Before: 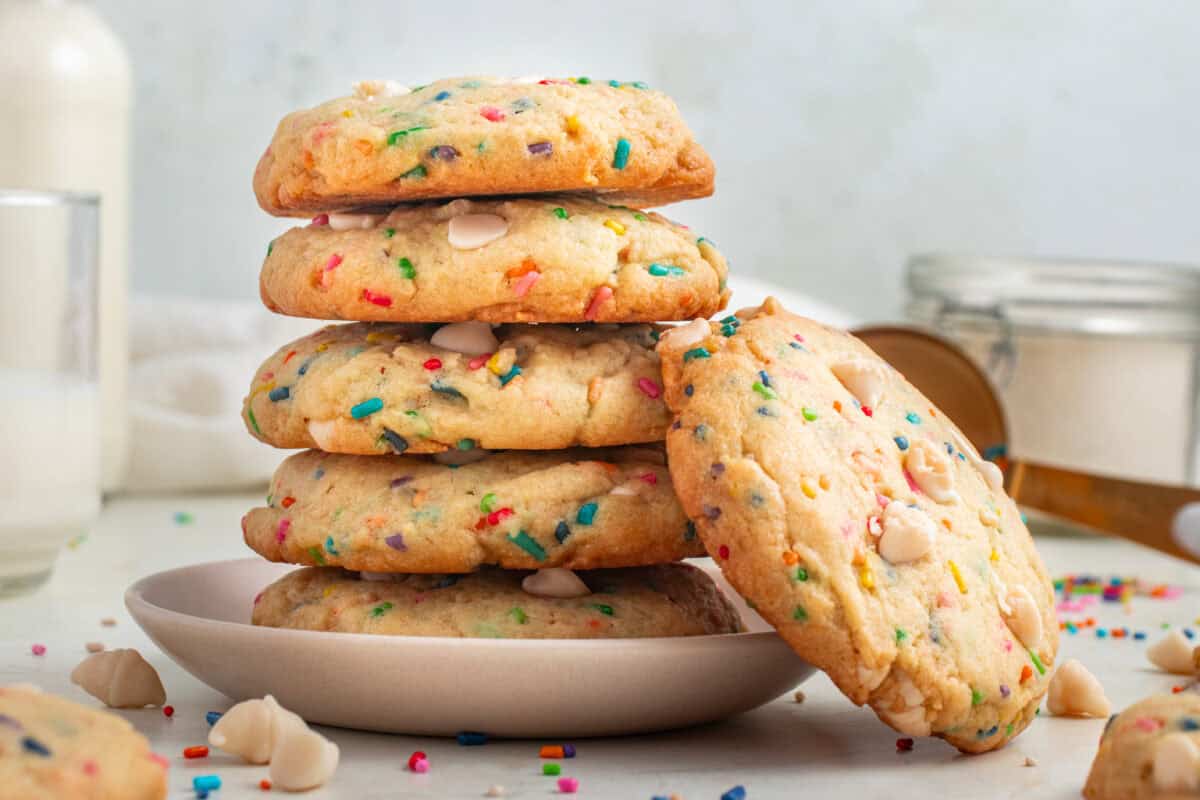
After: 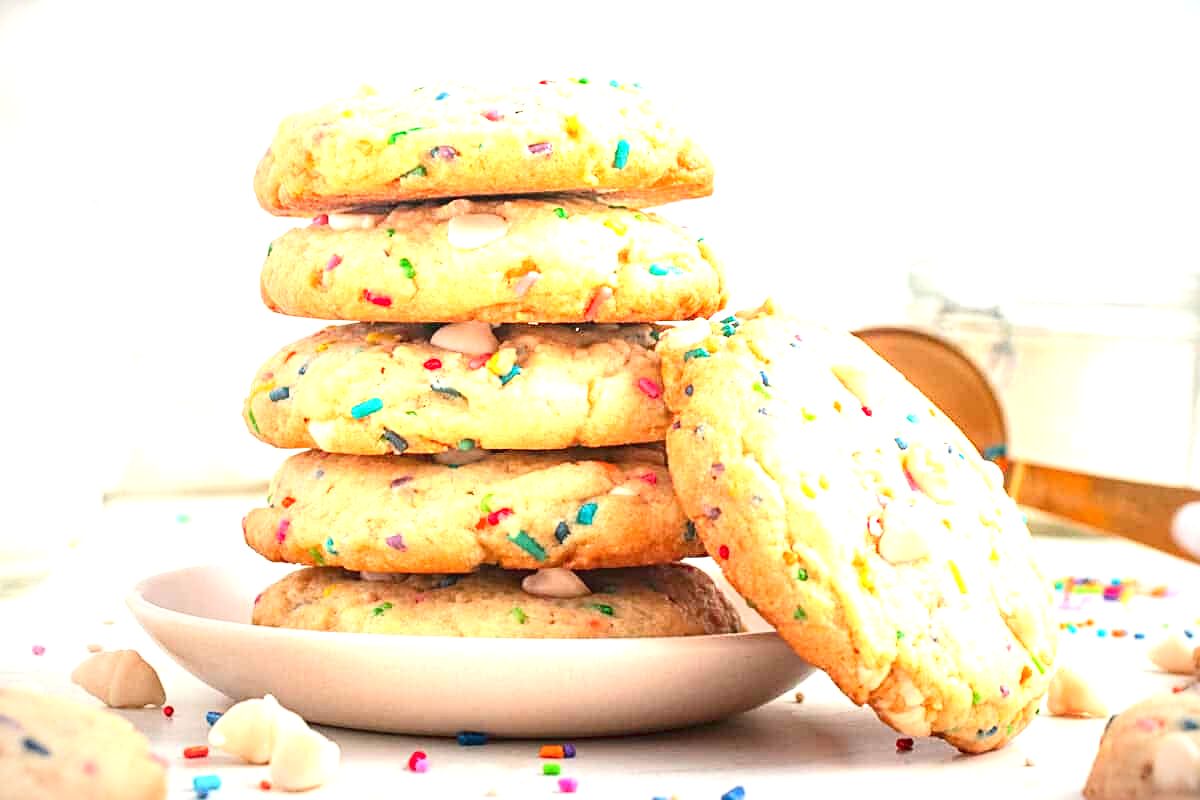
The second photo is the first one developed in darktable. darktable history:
sharpen: on, module defaults
exposure: black level correction 0, exposure 1.466 EV, compensate highlight preservation false
vignetting: fall-off start 99.7%, width/height ratio 1.321
tone curve: curves: ch0 [(0, 0.028) (0.138, 0.156) (0.468, 0.516) (0.754, 0.823) (1, 1)], color space Lab, linked channels, preserve colors none
